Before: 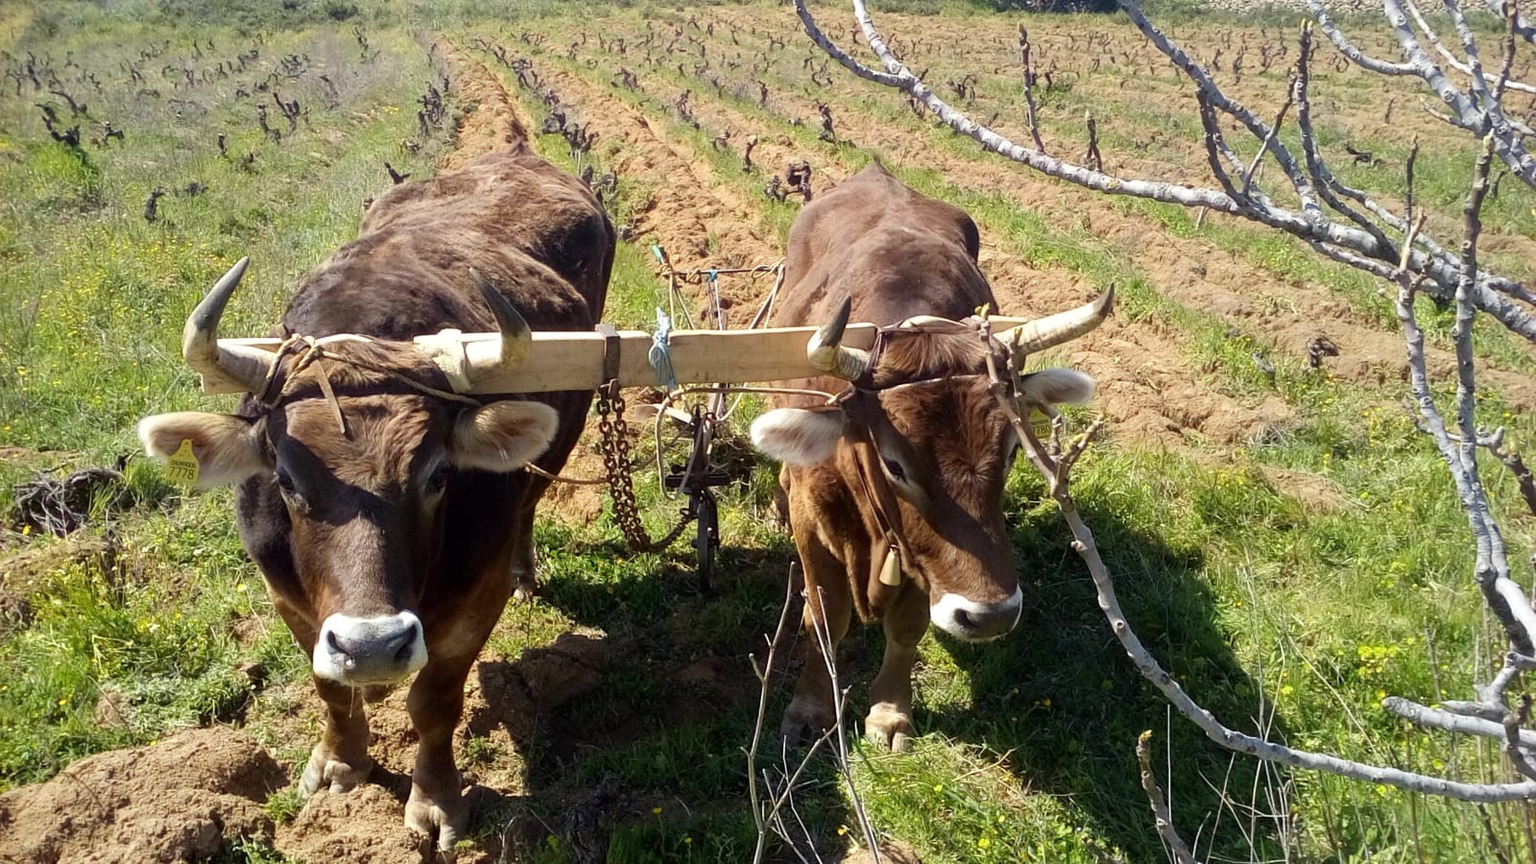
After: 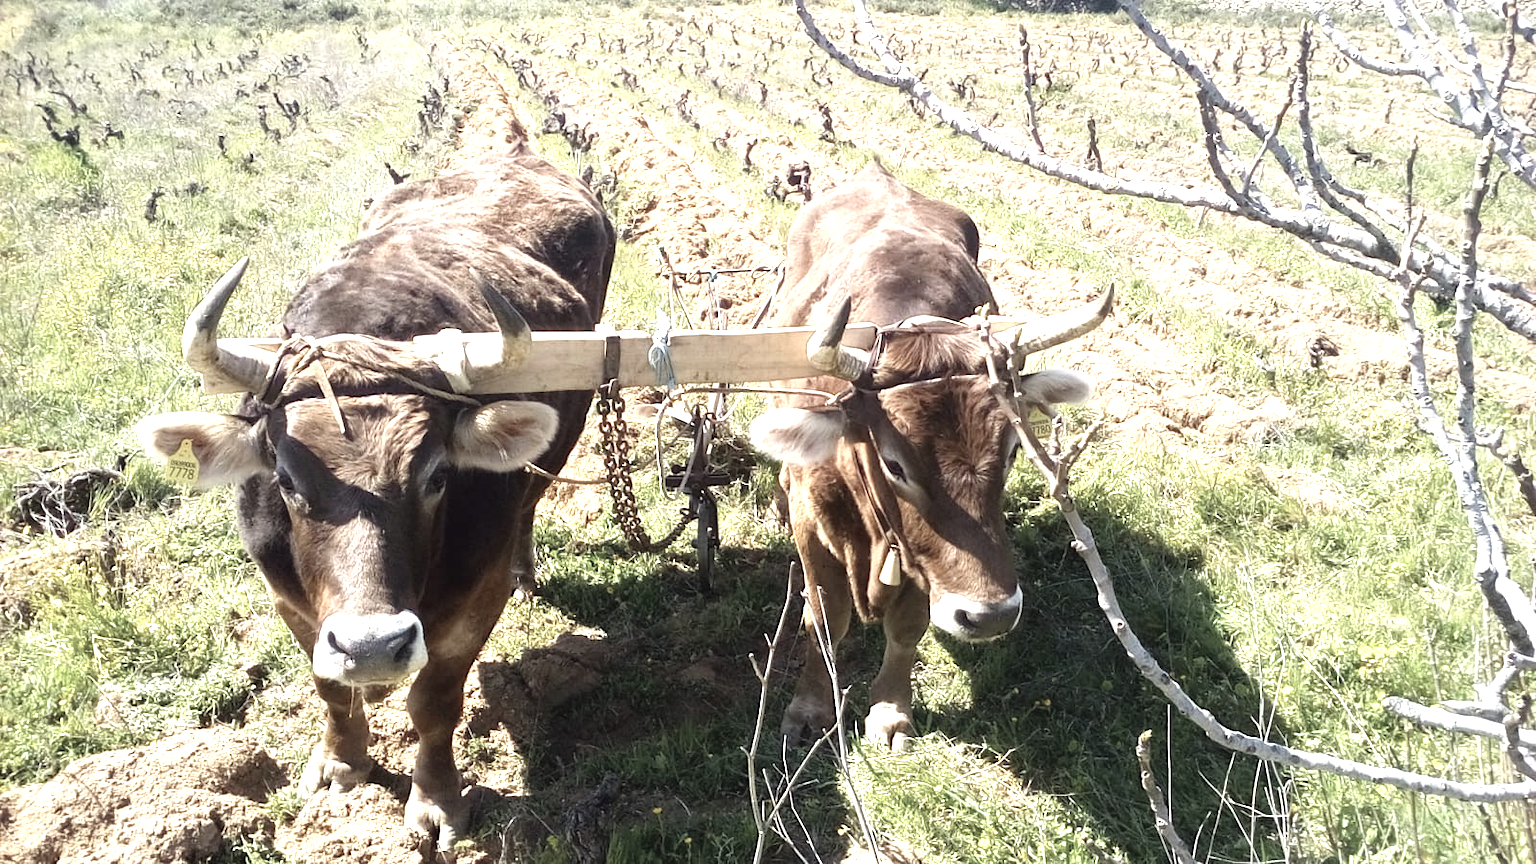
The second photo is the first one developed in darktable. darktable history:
exposure: black level correction -0.002, exposure 1.33 EV, compensate highlight preservation false
color balance rgb: perceptual saturation grading › global saturation 1.534%, perceptual saturation grading › highlights -1.172%, perceptual saturation grading › mid-tones 4.327%, perceptual saturation grading › shadows 8.195%
color zones: curves: ch1 [(0, 0.292) (0.001, 0.292) (0.2, 0.264) (0.4, 0.248) (0.6, 0.248) (0.8, 0.264) (0.999, 0.292) (1, 0.292)]
